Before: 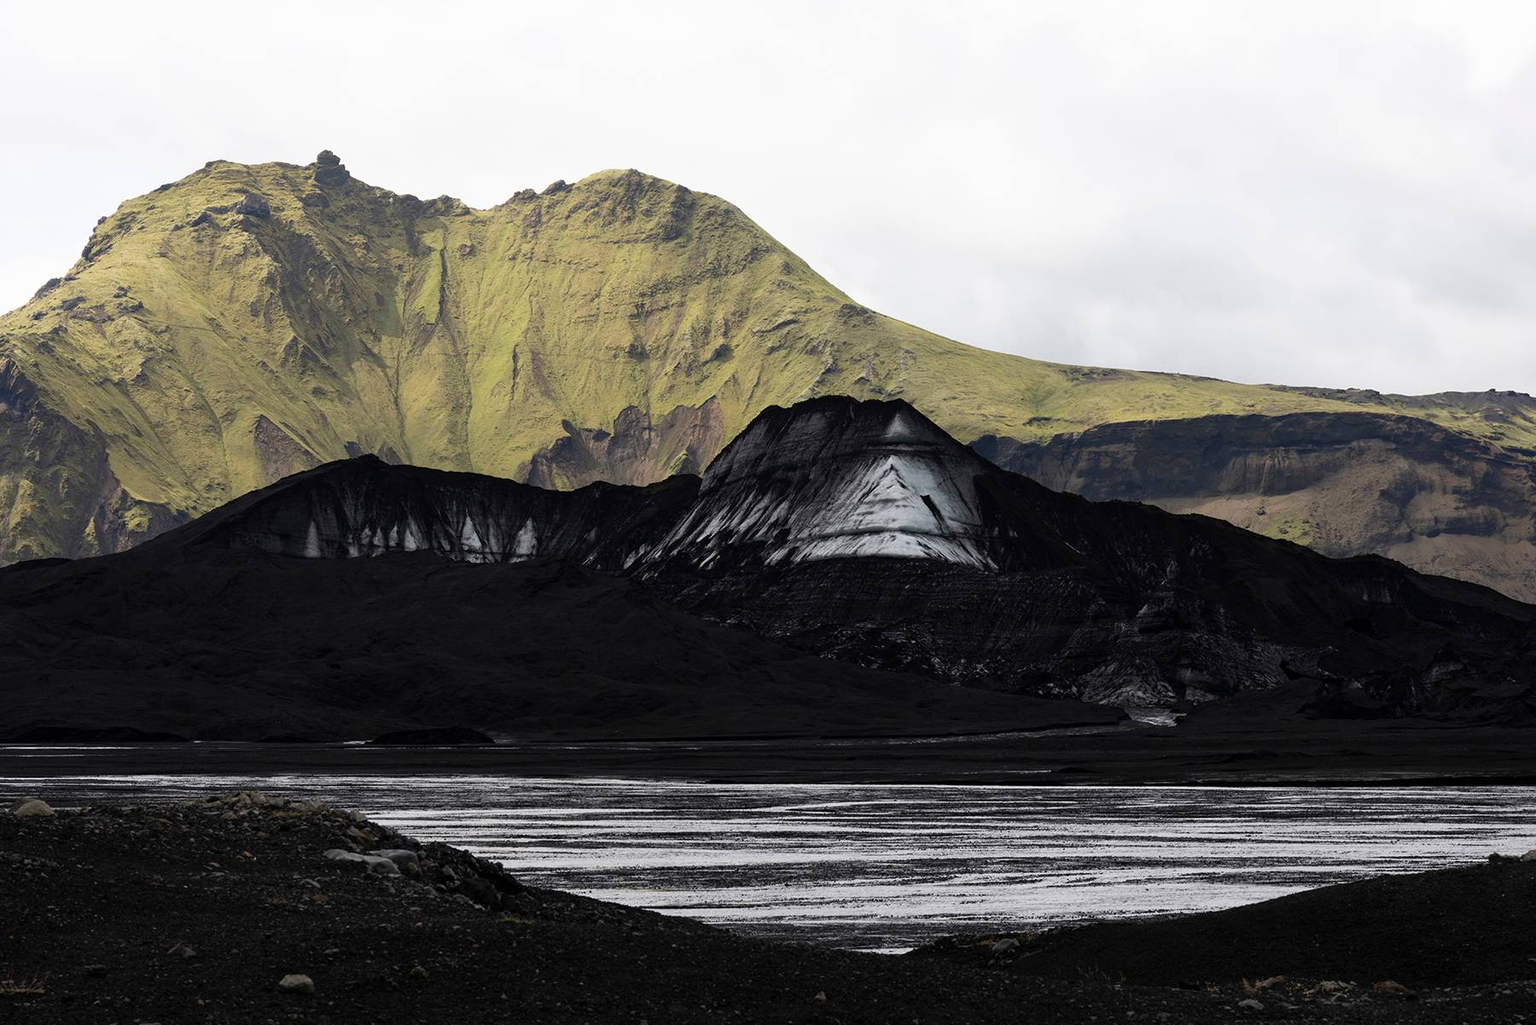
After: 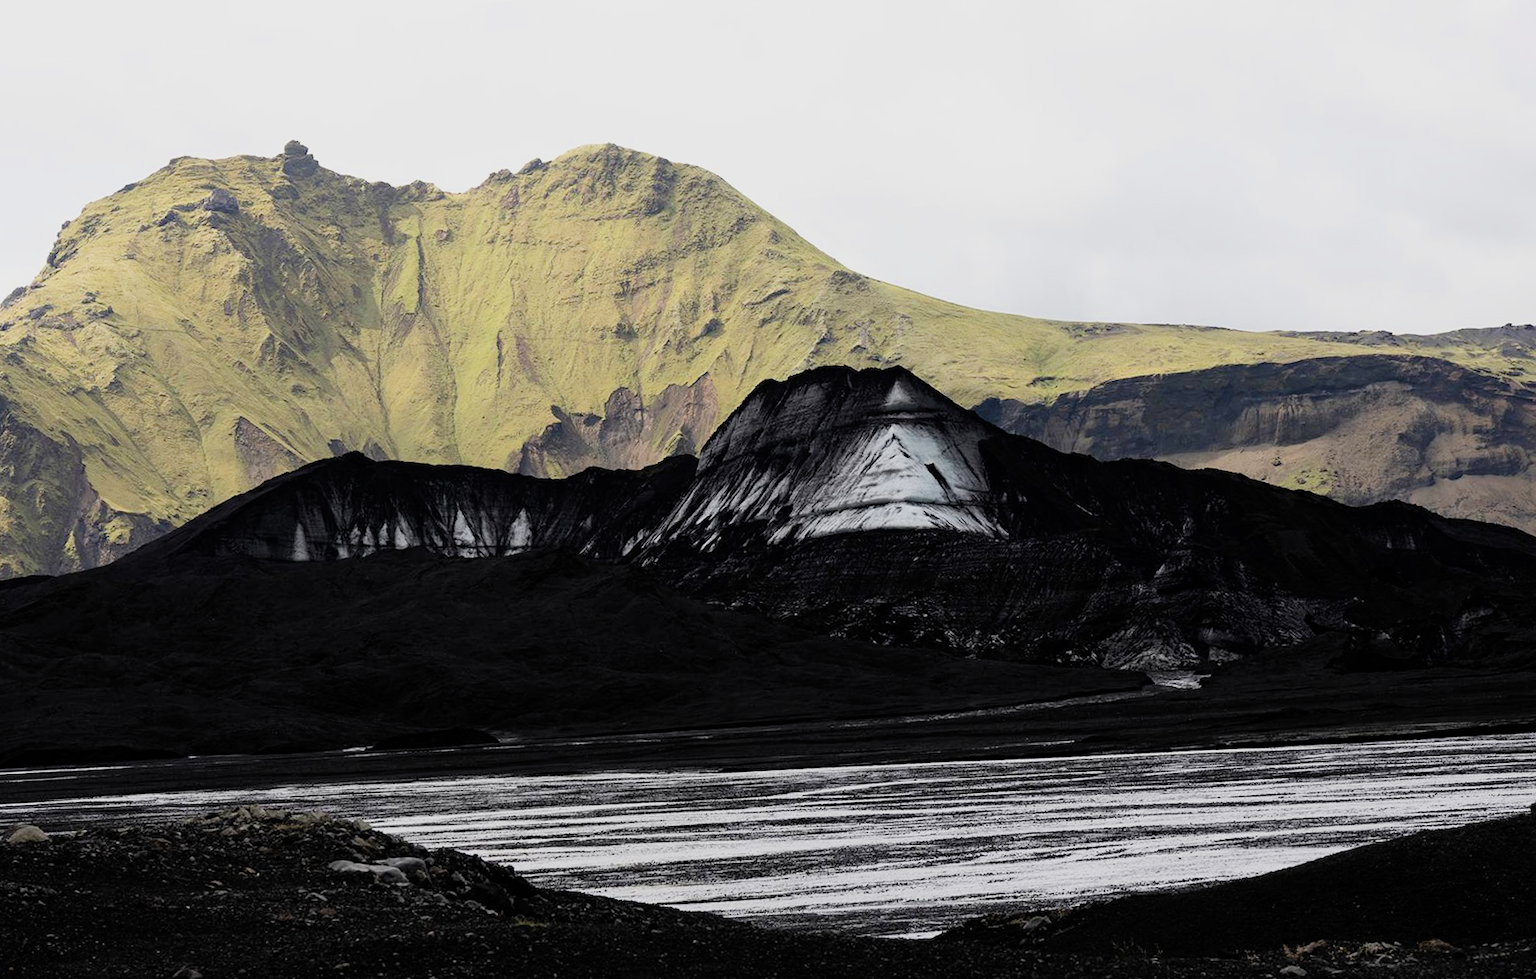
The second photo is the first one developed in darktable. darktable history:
filmic rgb: black relative exposure -7.65 EV, white relative exposure 4.56 EV, hardness 3.61
exposure: black level correction 0, exposure 0.7 EV, compensate exposure bias true, compensate highlight preservation false
rotate and perspective: rotation -3°, crop left 0.031, crop right 0.968, crop top 0.07, crop bottom 0.93
